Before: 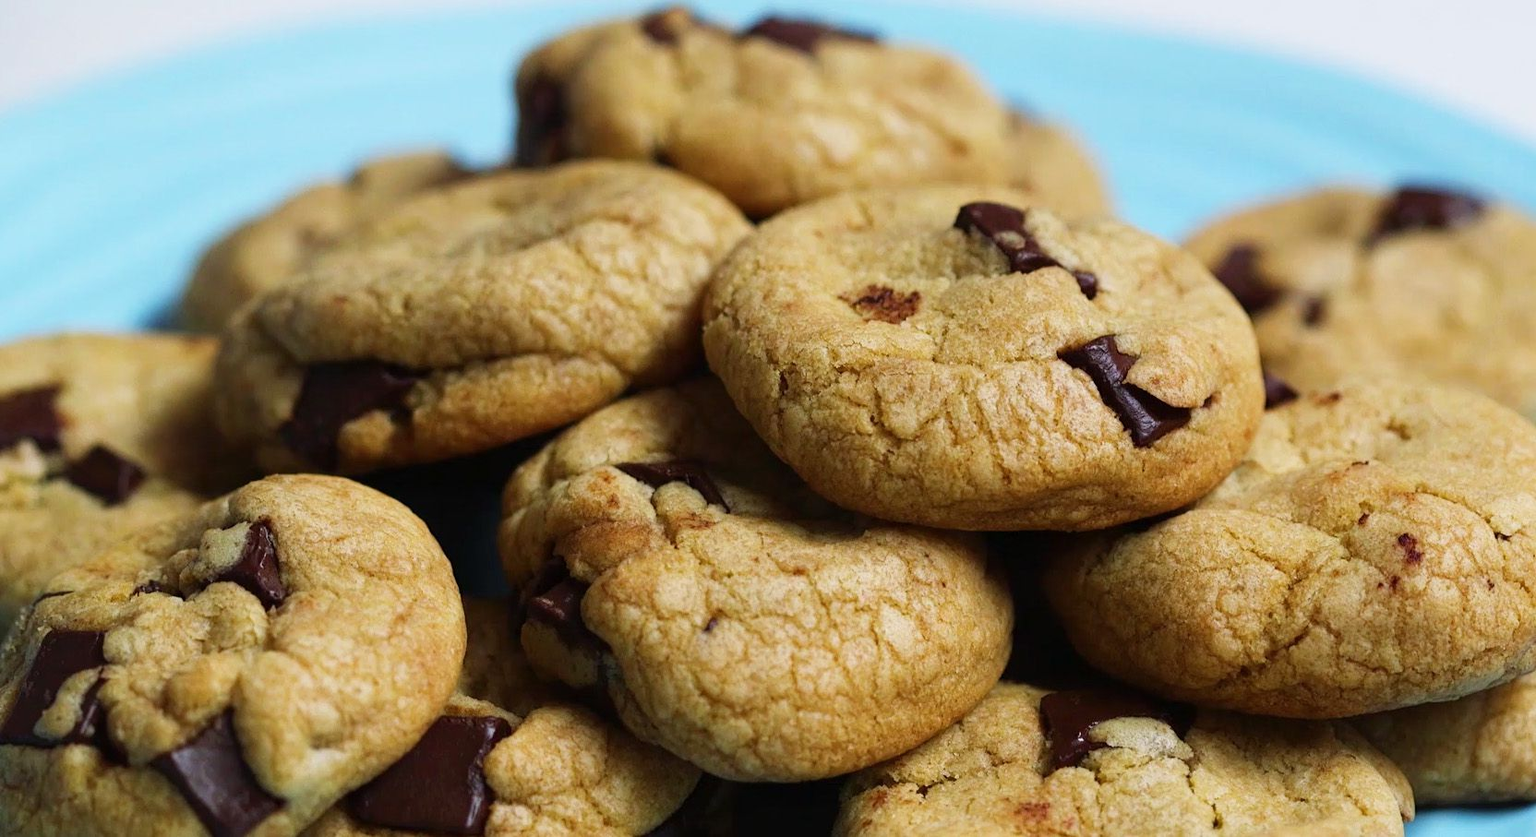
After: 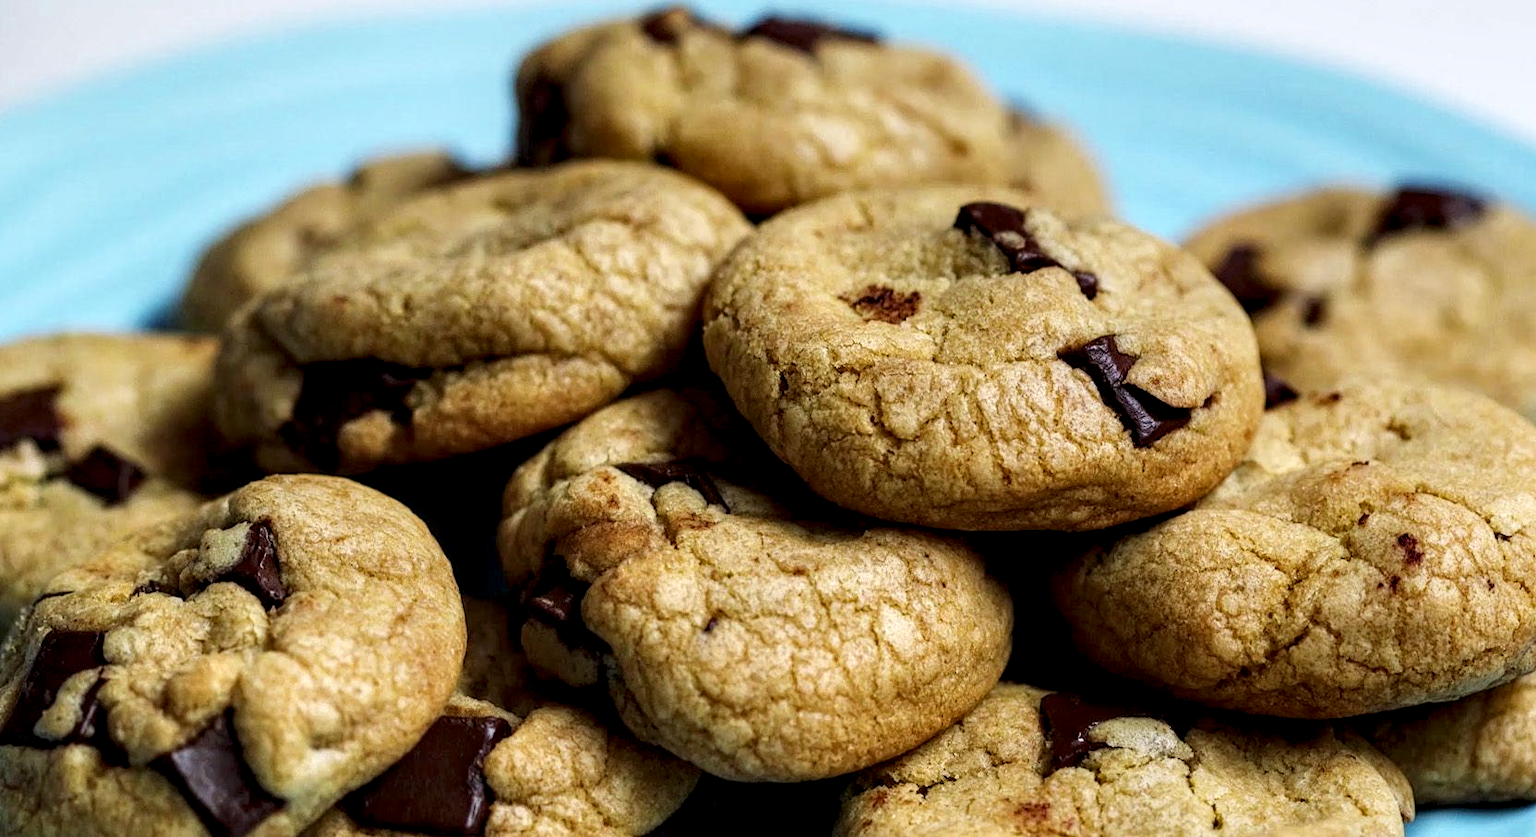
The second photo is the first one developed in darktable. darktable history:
white balance: emerald 1
local contrast: highlights 60%, shadows 60%, detail 160%
